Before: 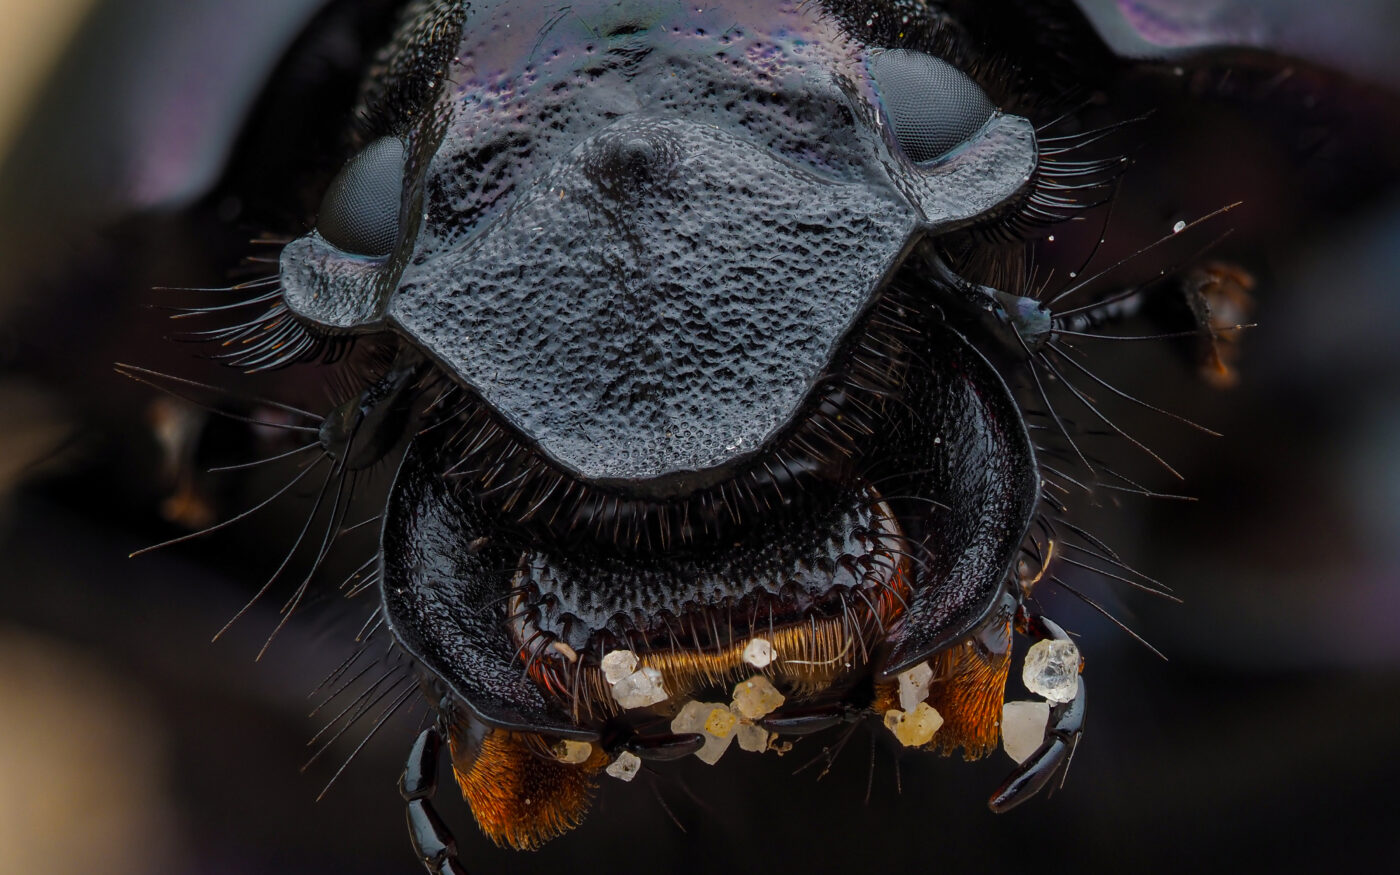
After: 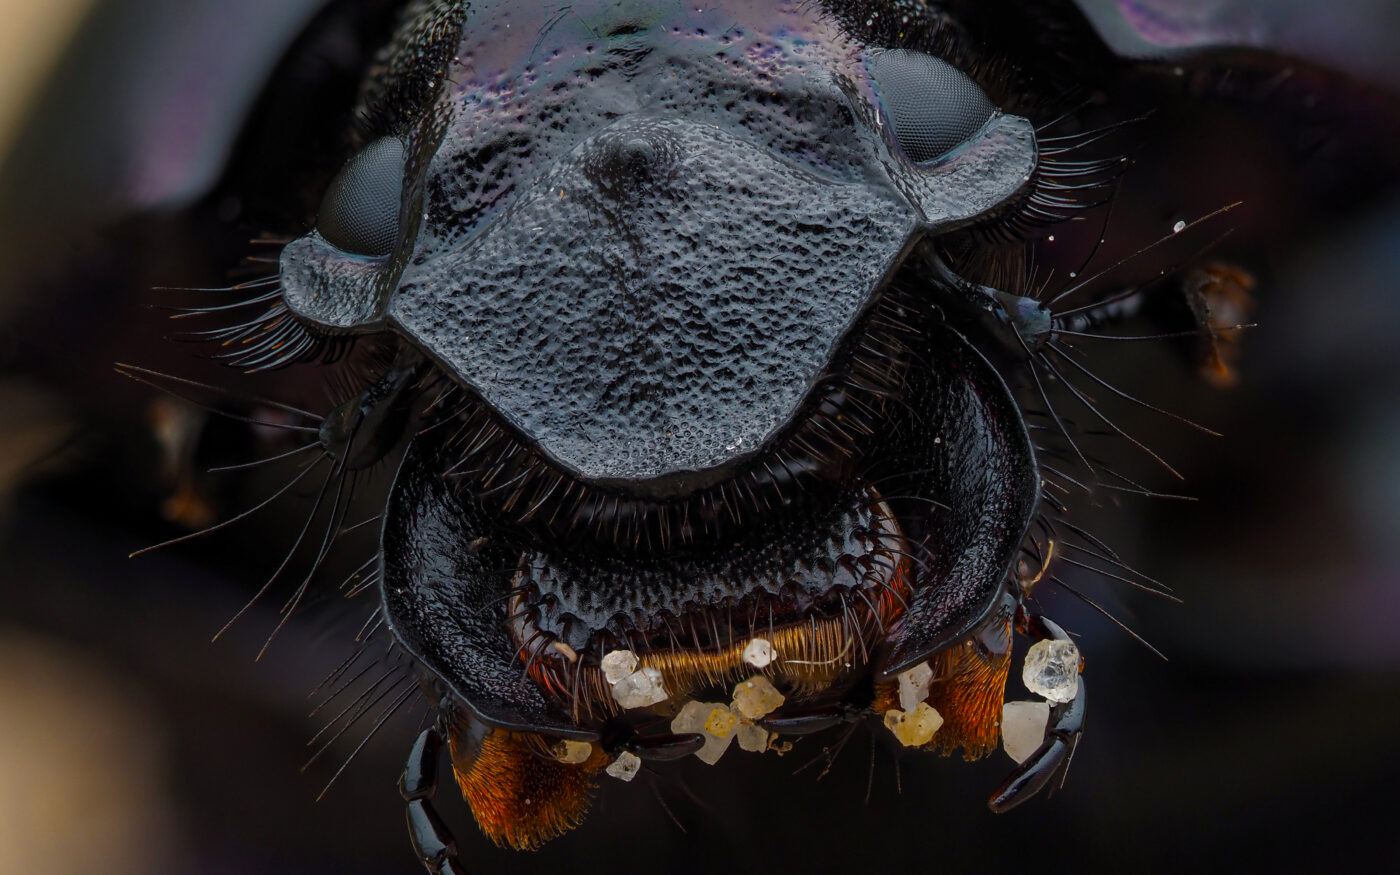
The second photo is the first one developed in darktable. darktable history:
shadows and highlights: shadows -23.65, highlights 46.34, shadows color adjustment 98.01%, highlights color adjustment 58.87%, soften with gaussian
